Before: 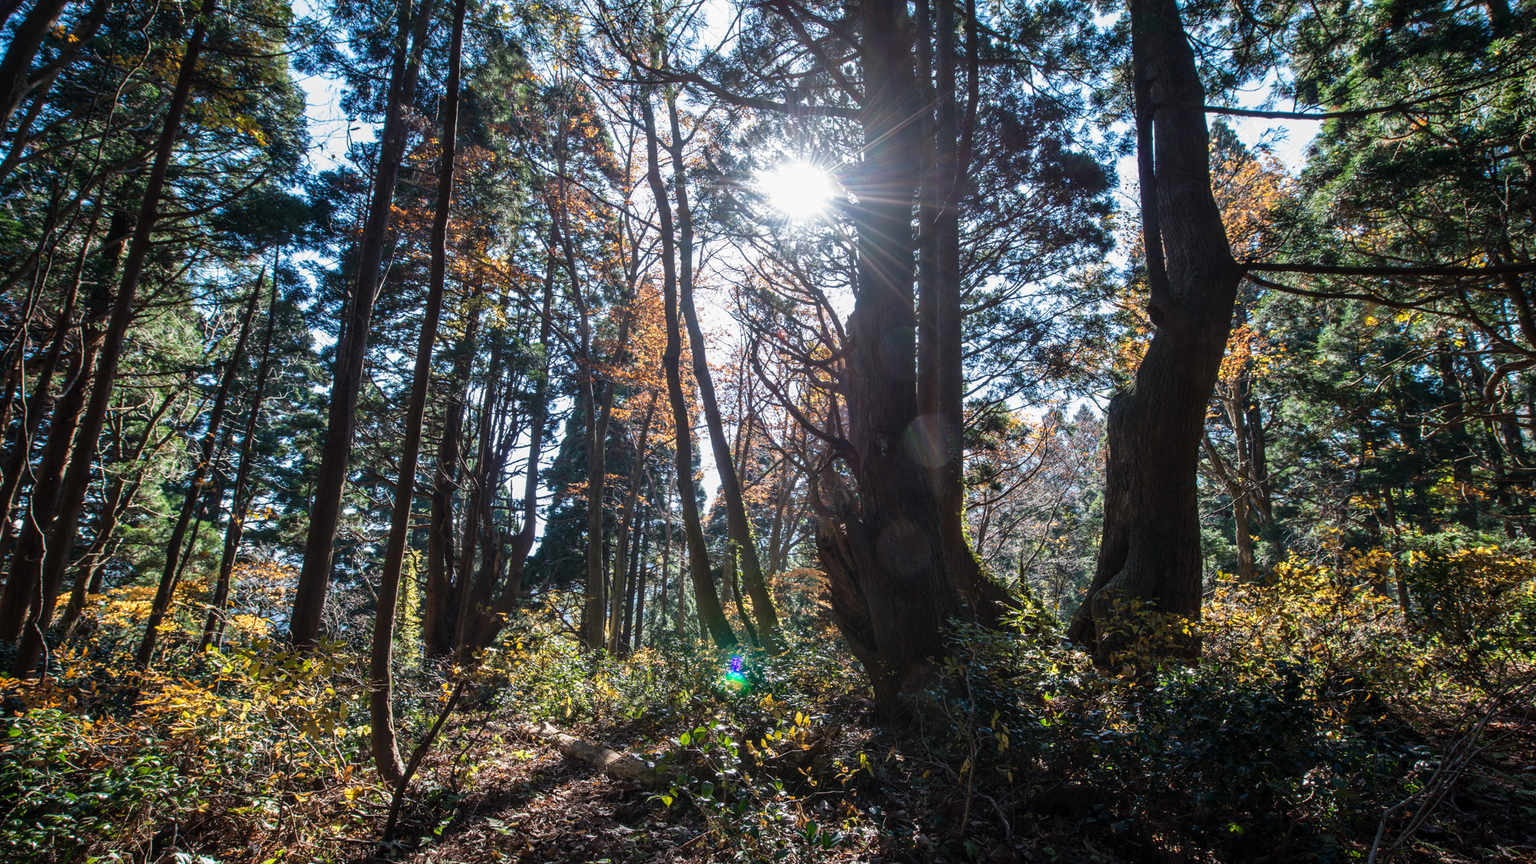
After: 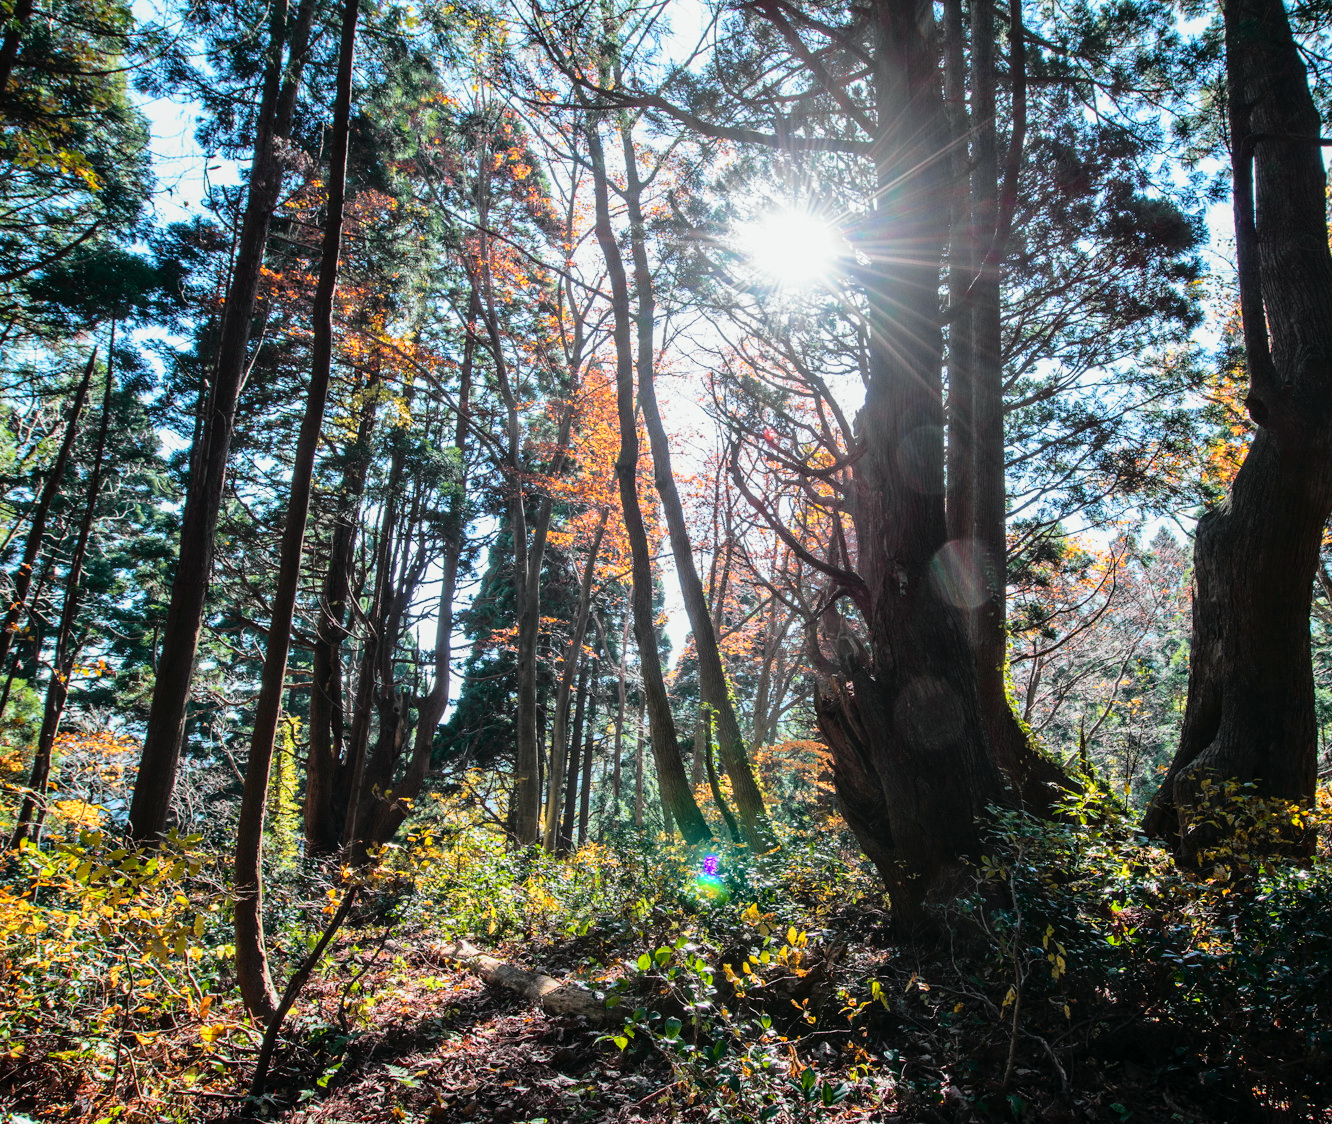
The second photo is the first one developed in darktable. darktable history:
contrast brightness saturation: contrast 0.046, brightness 0.059, saturation 0.013
tone curve: curves: ch0 [(0, 0) (0.135, 0.09) (0.326, 0.386) (0.489, 0.573) (0.663, 0.749) (0.854, 0.897) (1, 0.974)]; ch1 [(0, 0) (0.366, 0.367) (0.475, 0.453) (0.494, 0.493) (0.504, 0.497) (0.544, 0.569) (0.562, 0.605) (0.622, 0.694) (1, 1)]; ch2 [(0, 0) (0.333, 0.346) (0.375, 0.375) (0.424, 0.43) (0.476, 0.492) (0.502, 0.503) (0.533, 0.534) (0.572, 0.603) (0.605, 0.656) (0.641, 0.709) (1, 1)], color space Lab, independent channels, preserve colors none
crop and rotate: left 12.439%, right 20.923%
